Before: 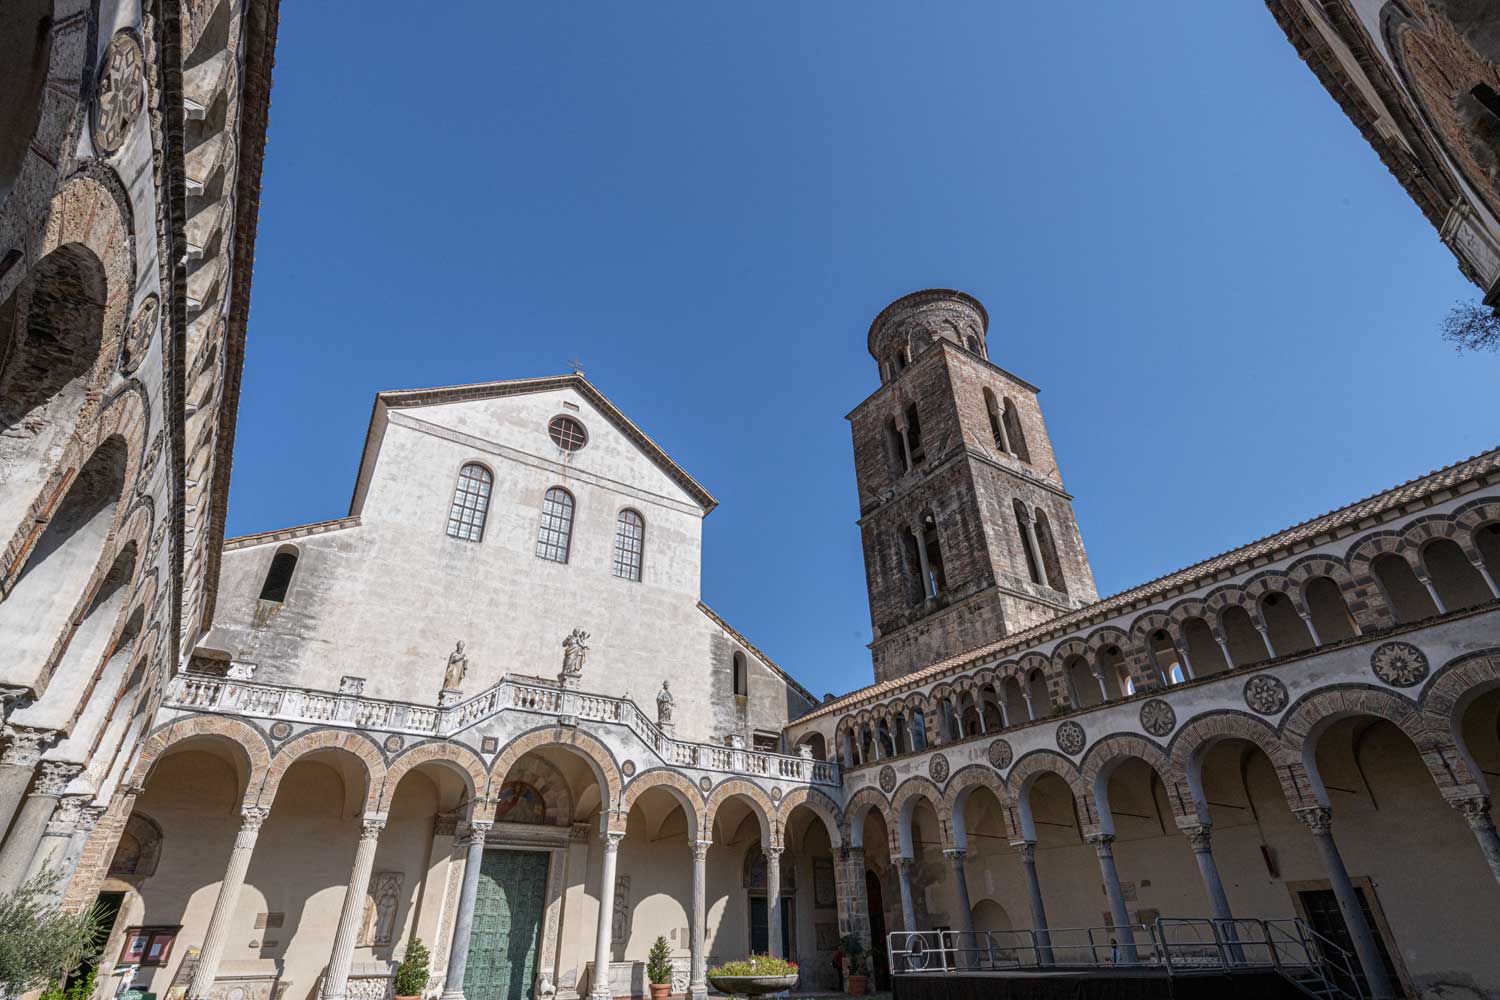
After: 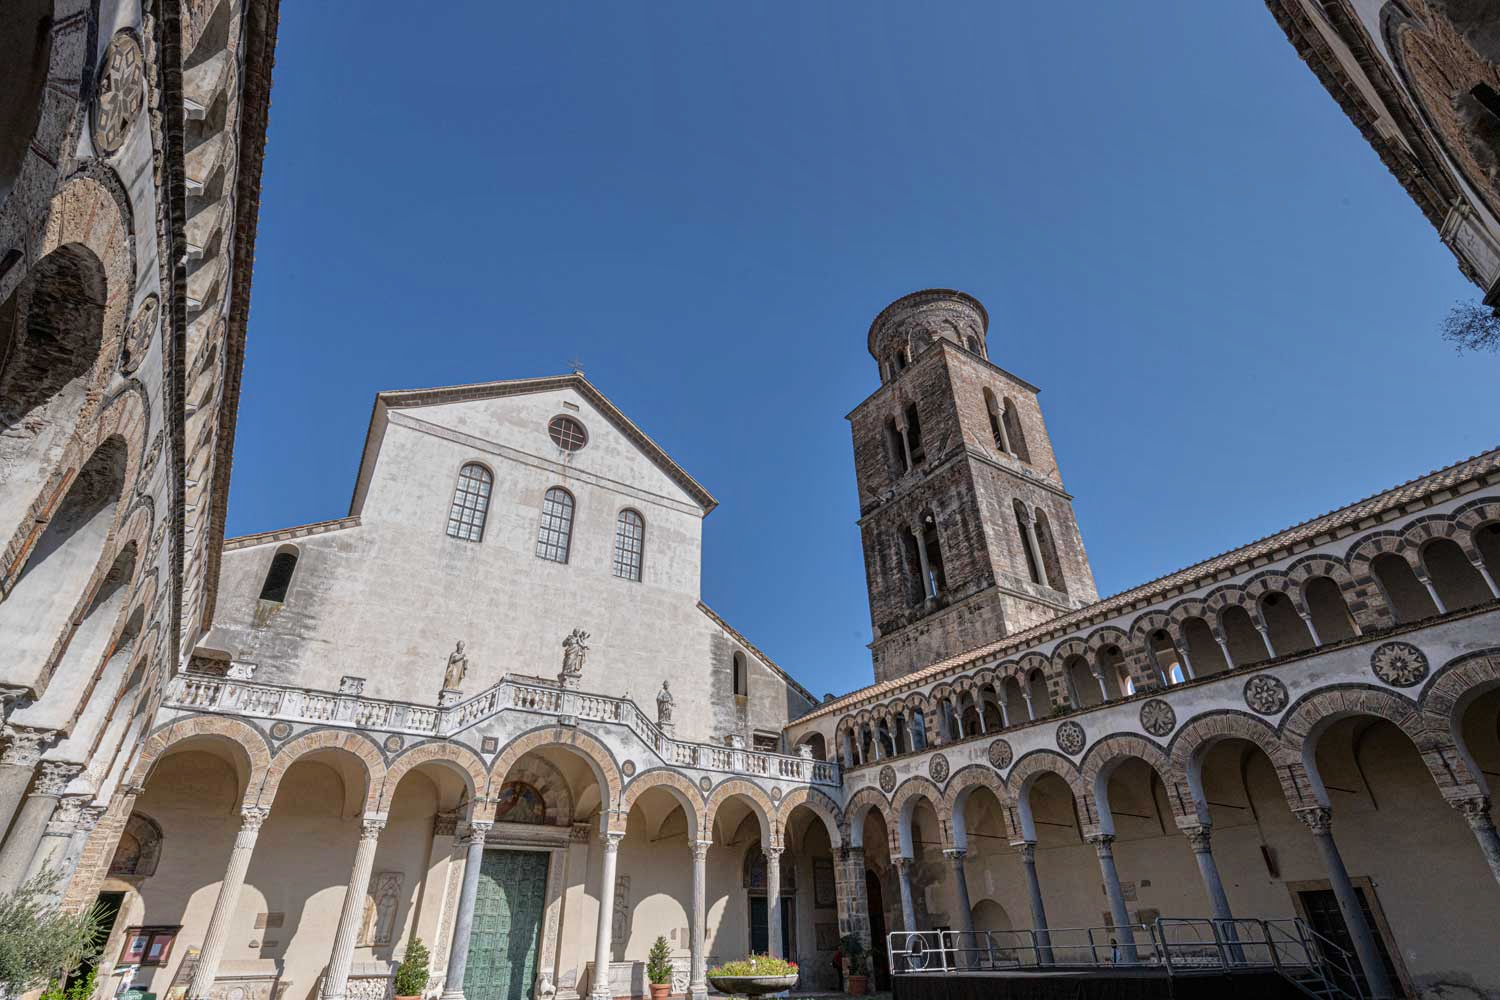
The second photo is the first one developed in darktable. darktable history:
graduated density: rotation -0.352°, offset 57.64
tone equalizer: -8 EV 0.001 EV, -7 EV -0.004 EV, -6 EV 0.009 EV, -5 EV 0.032 EV, -4 EV 0.276 EV, -3 EV 0.644 EV, -2 EV 0.584 EV, -1 EV 0.187 EV, +0 EV 0.024 EV
